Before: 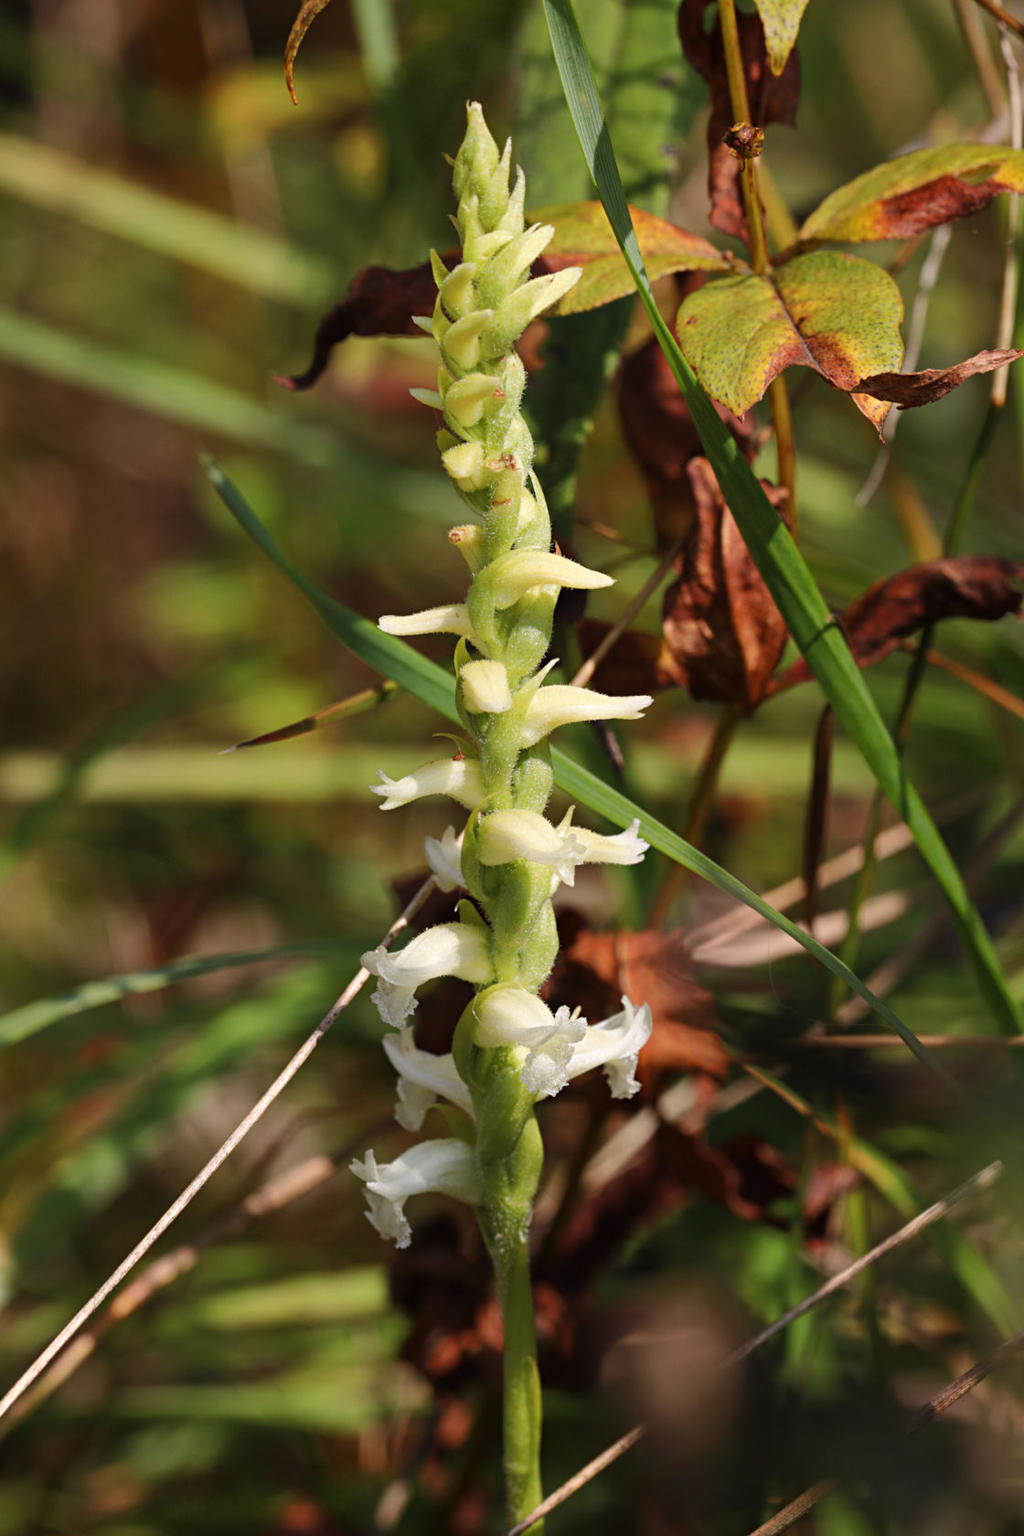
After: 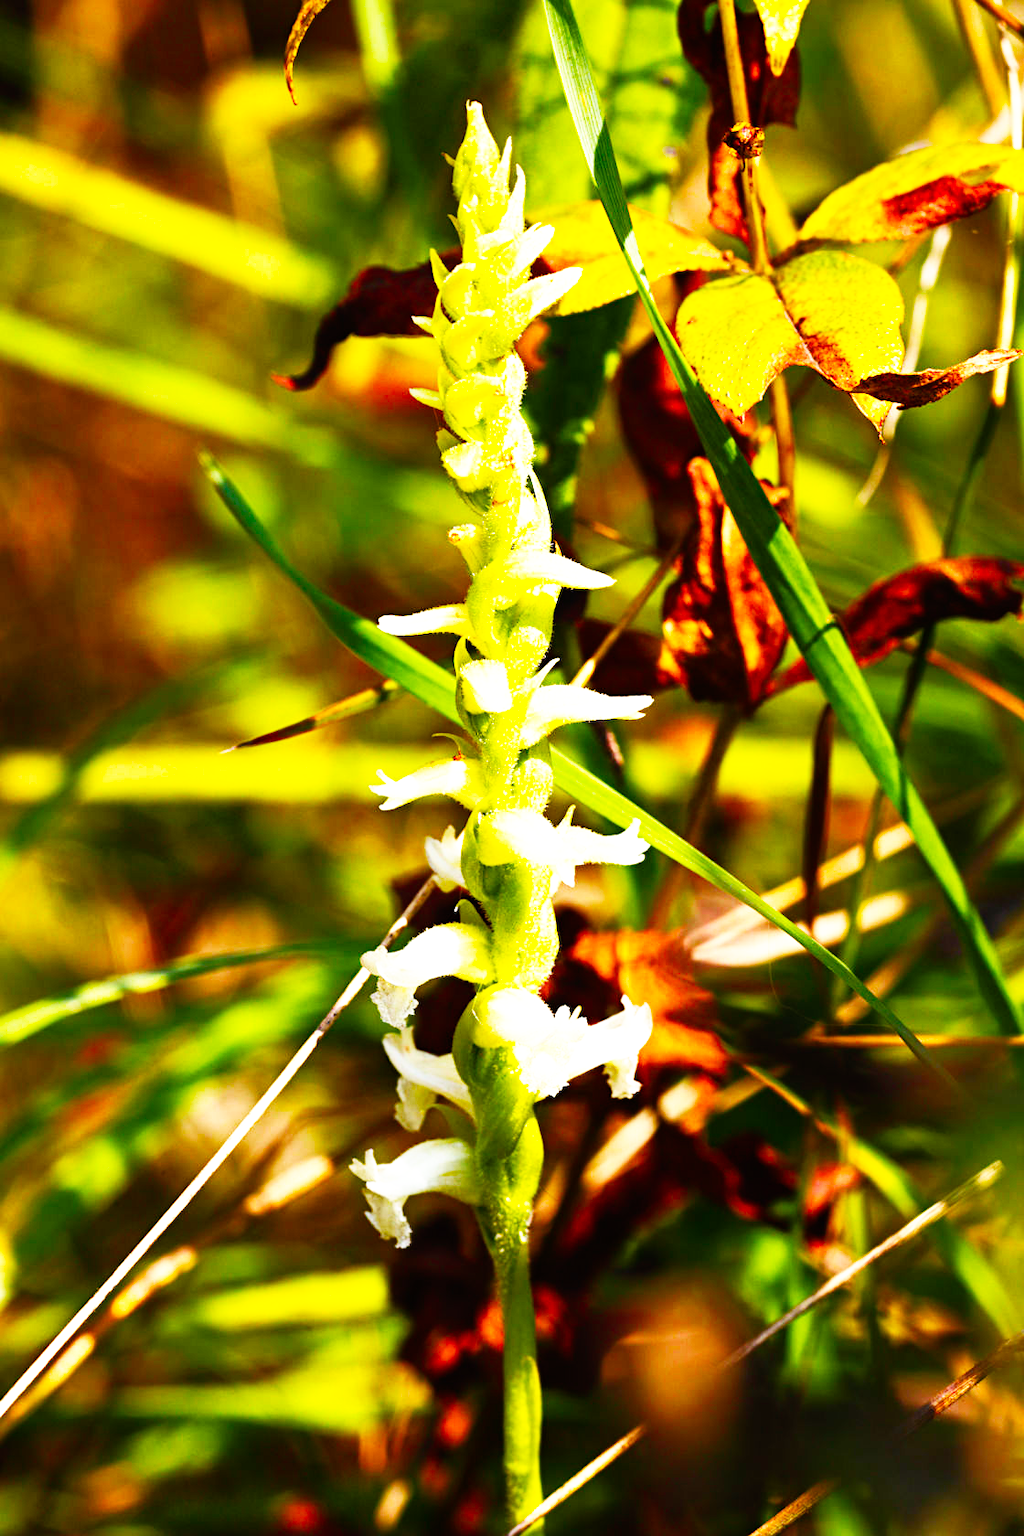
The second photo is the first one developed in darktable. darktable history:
color balance rgb: linear chroma grading › global chroma 9%, perceptual saturation grading › global saturation 36%, perceptual saturation grading › shadows 35%, perceptual brilliance grading › global brilliance 15%, perceptual brilliance grading › shadows -35%, global vibrance 15%
exposure: black level correction 0, exposure 0.5 EV, compensate highlight preservation false
base curve: curves: ch0 [(0, 0) (0.007, 0.004) (0.027, 0.03) (0.046, 0.07) (0.207, 0.54) (0.442, 0.872) (0.673, 0.972) (1, 1)], preserve colors none
